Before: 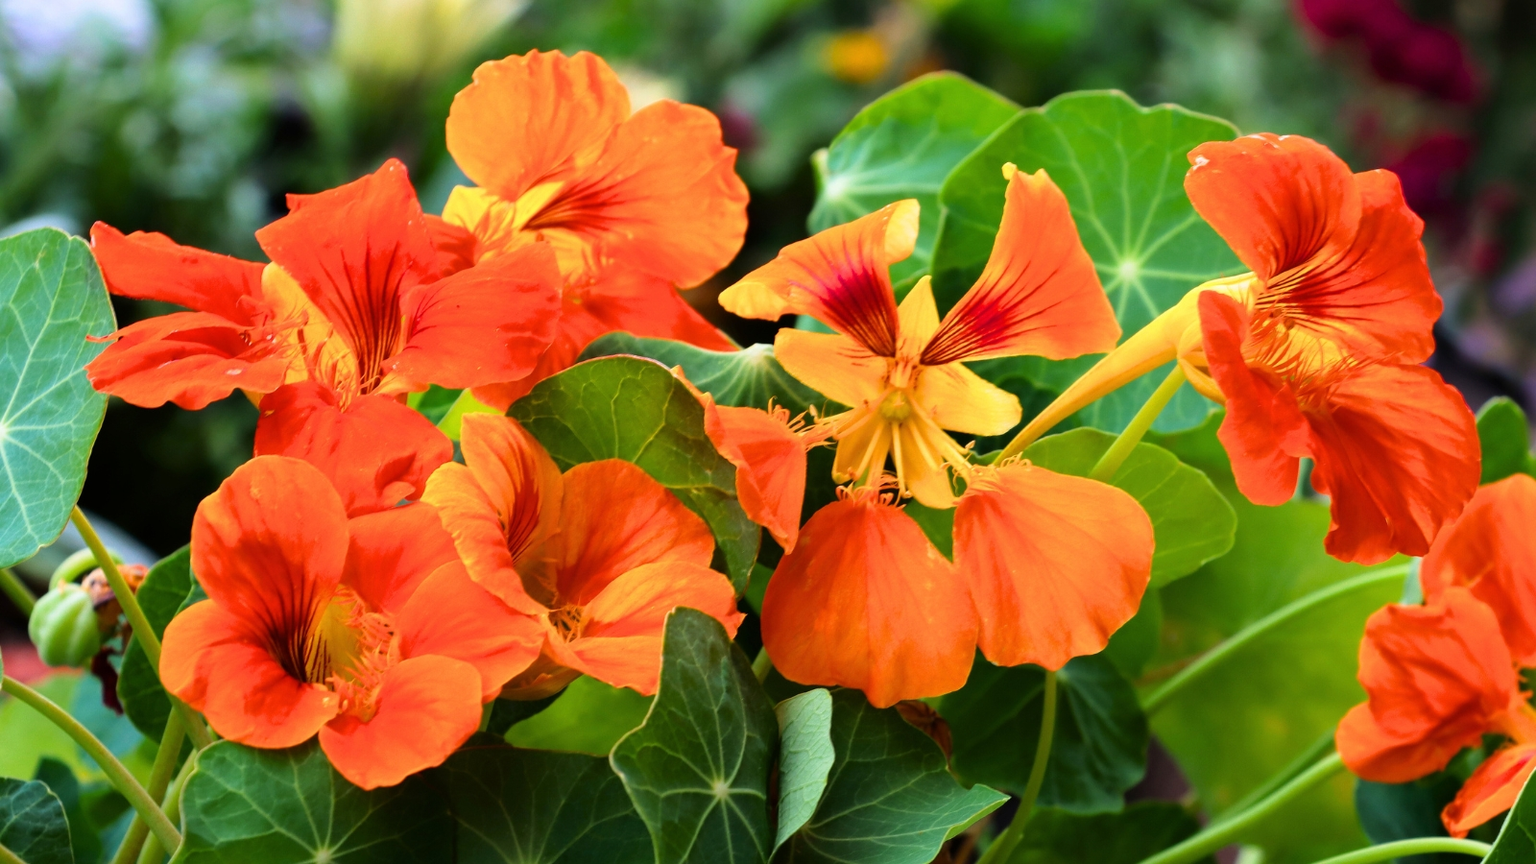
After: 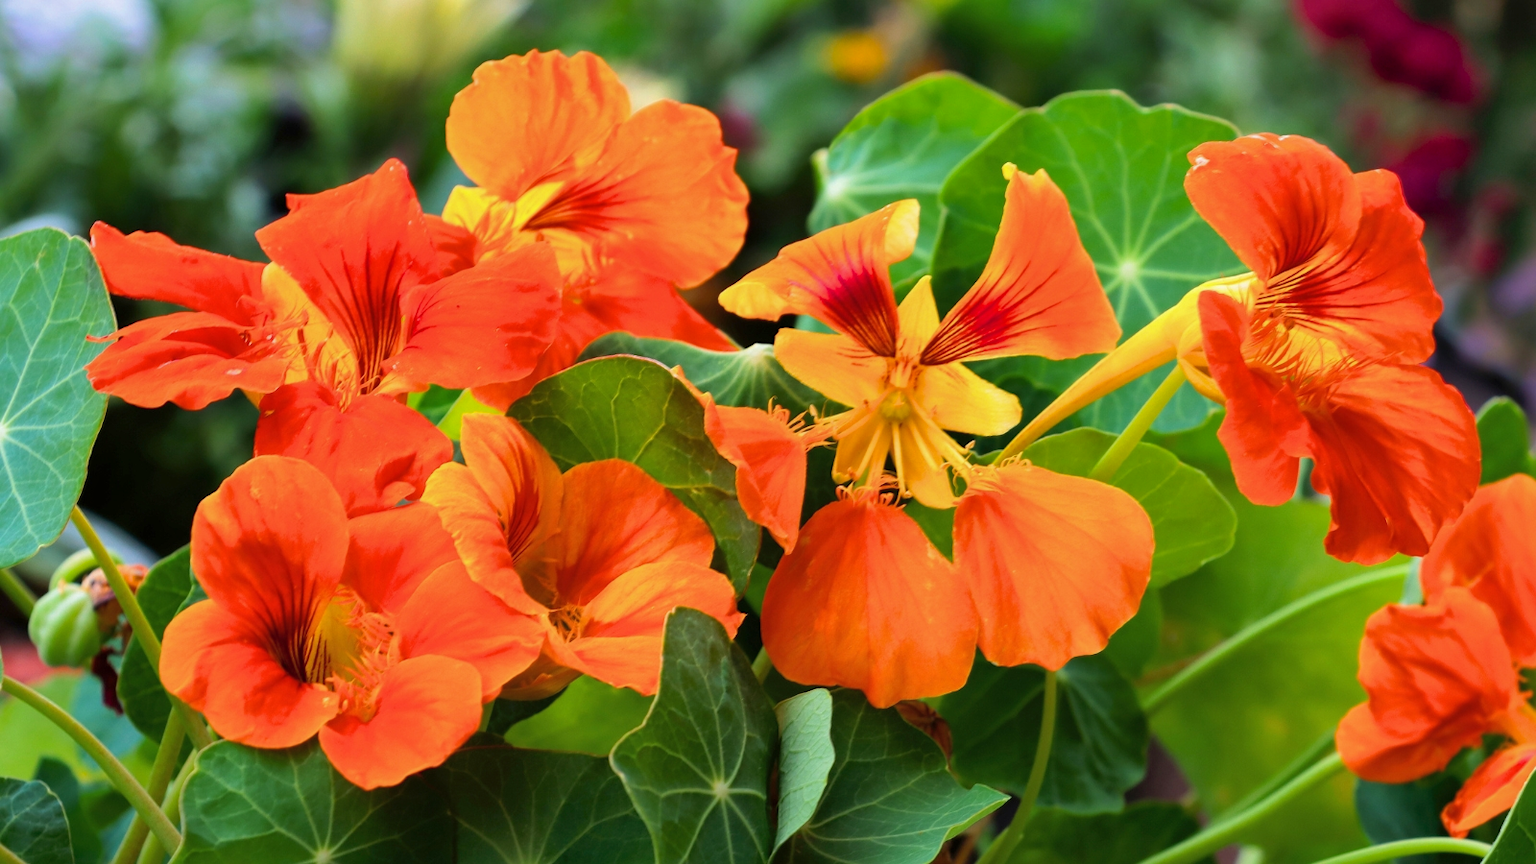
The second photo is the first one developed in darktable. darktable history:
shadows and highlights: on, module defaults
exposure: exposure -0.012 EV, compensate exposure bias true, compensate highlight preservation false
